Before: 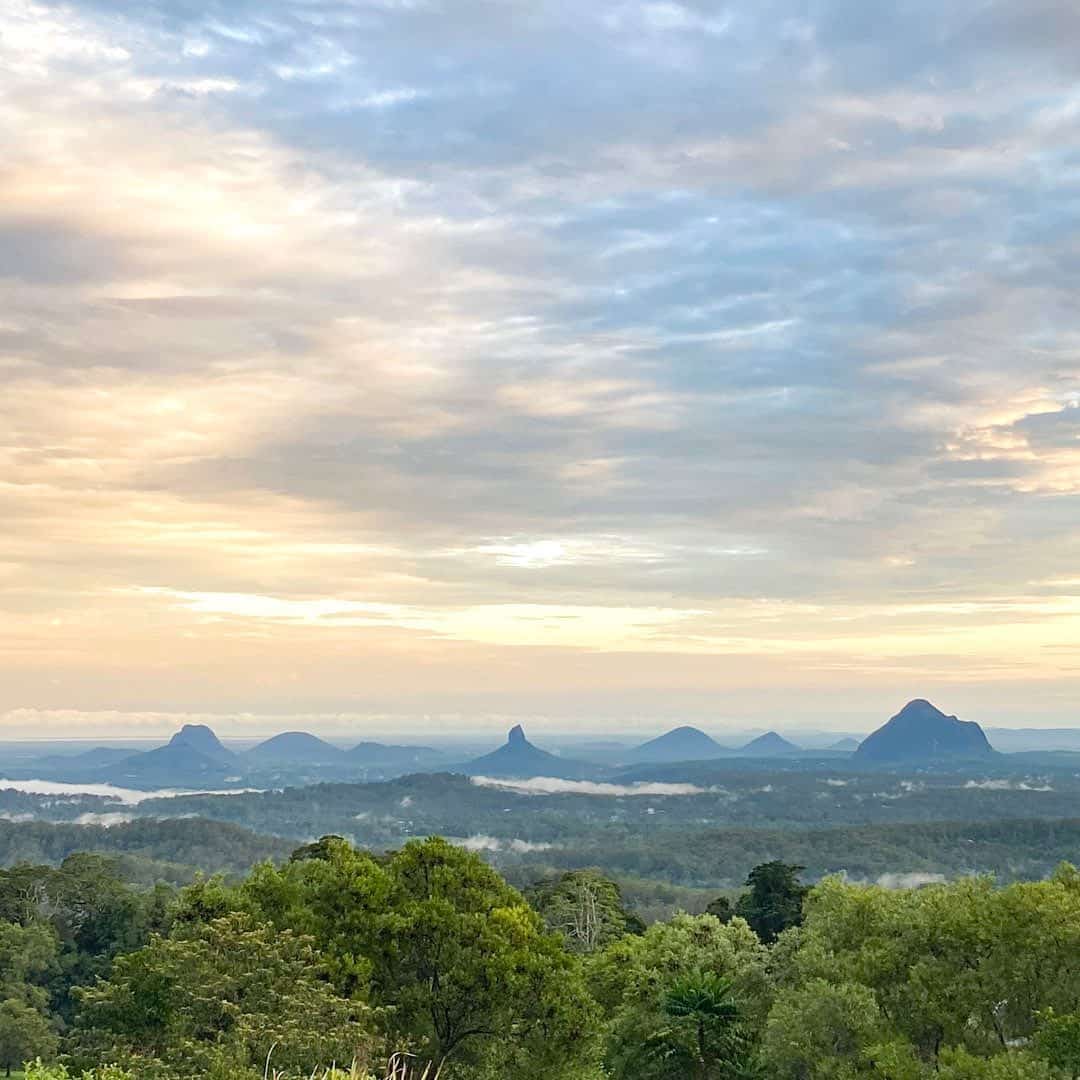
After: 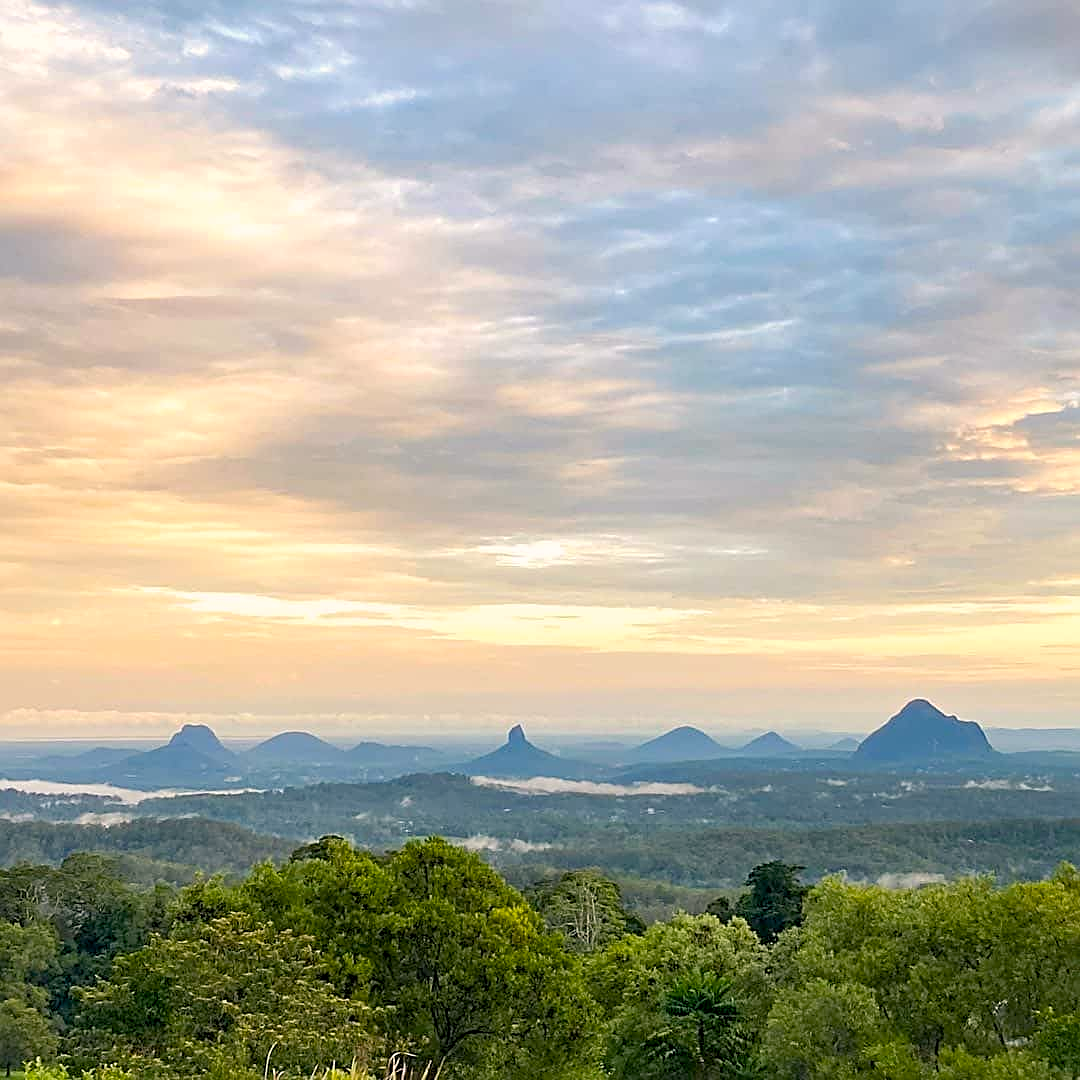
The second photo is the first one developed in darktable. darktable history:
color balance rgb: highlights gain › chroma 1.632%, highlights gain › hue 55.9°, global offset › luminance -0.508%, perceptual saturation grading › global saturation 19.749%
sharpen: on, module defaults
tone equalizer: edges refinement/feathering 500, mask exposure compensation -1.57 EV, preserve details guided filter
